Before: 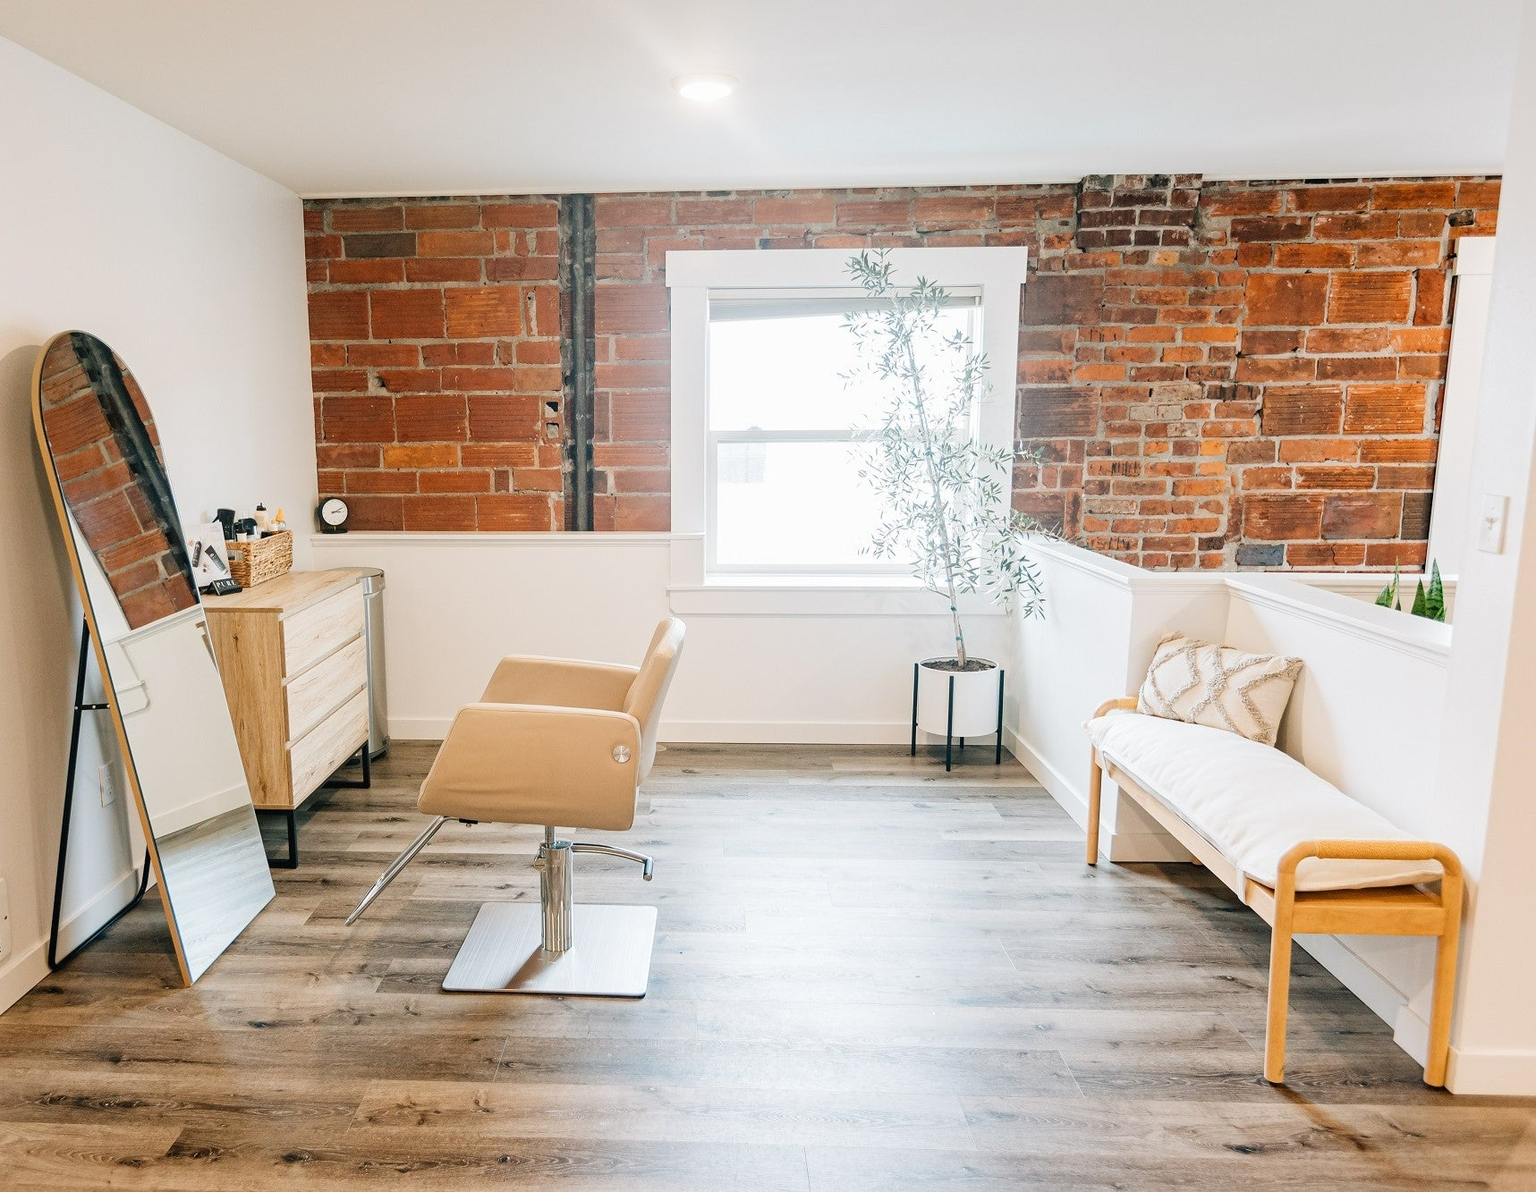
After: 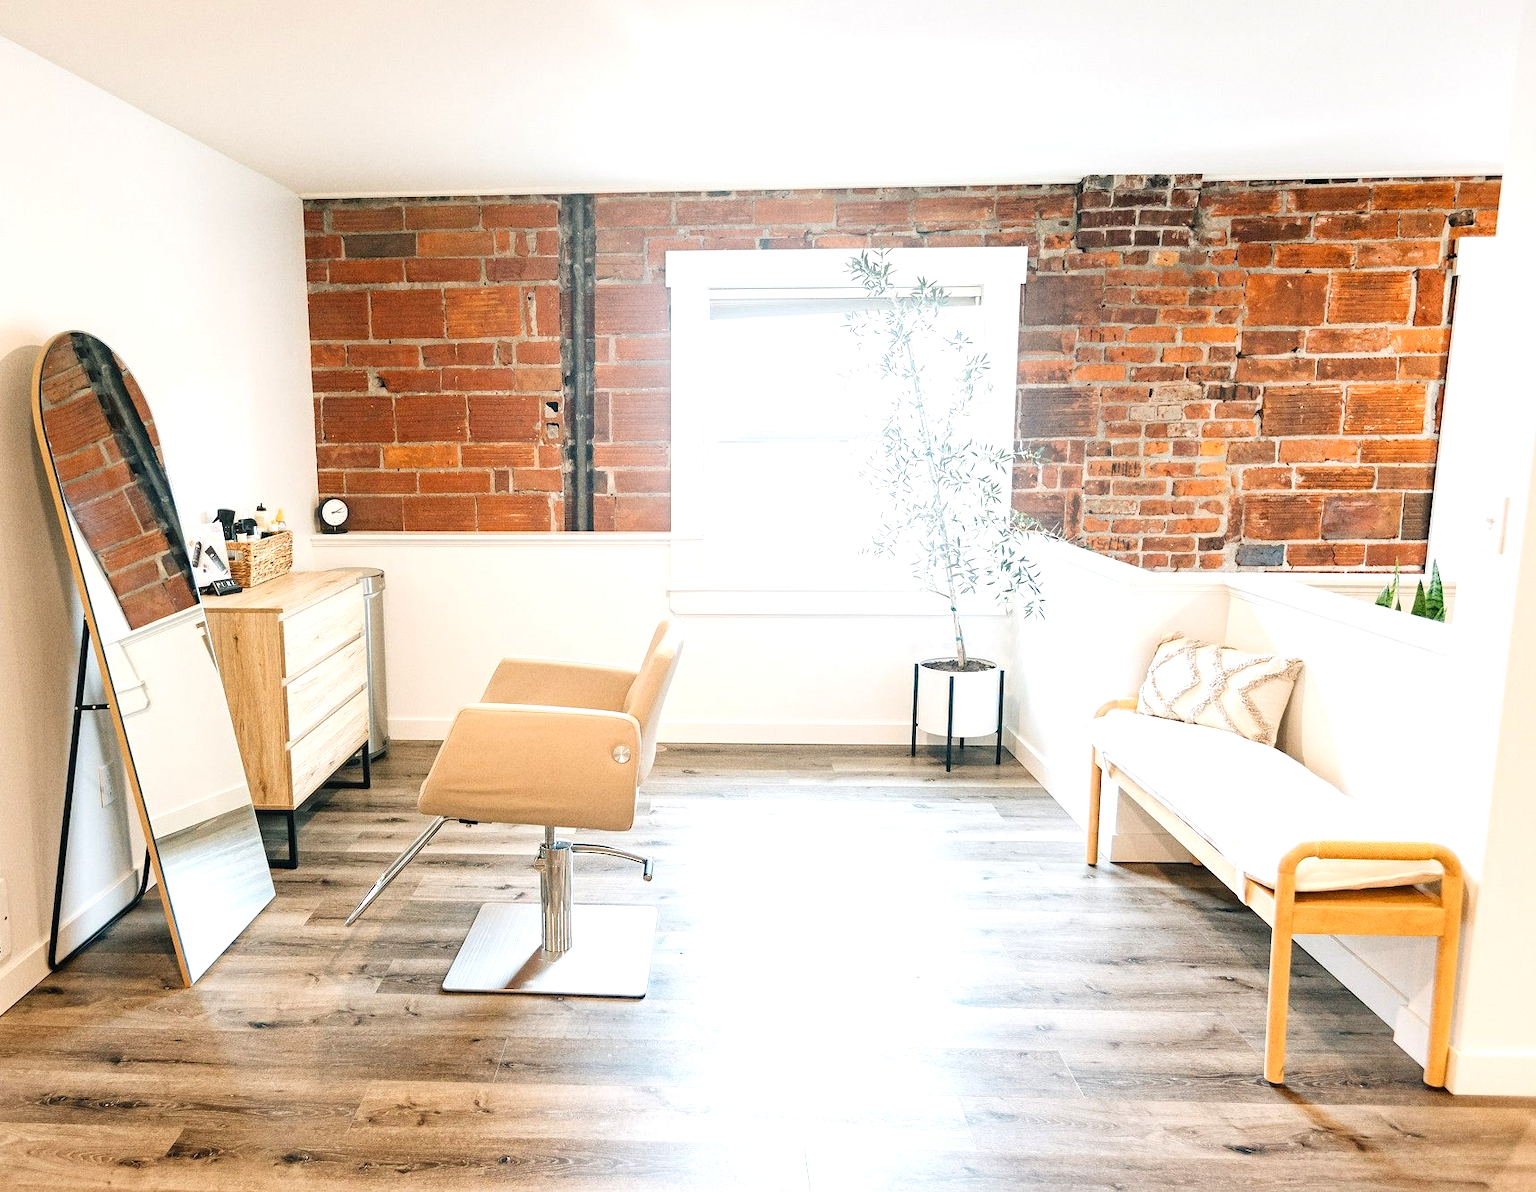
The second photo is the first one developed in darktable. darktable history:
grain: coarseness 3.21 ISO
exposure: exposure 0.556 EV, compensate highlight preservation false
